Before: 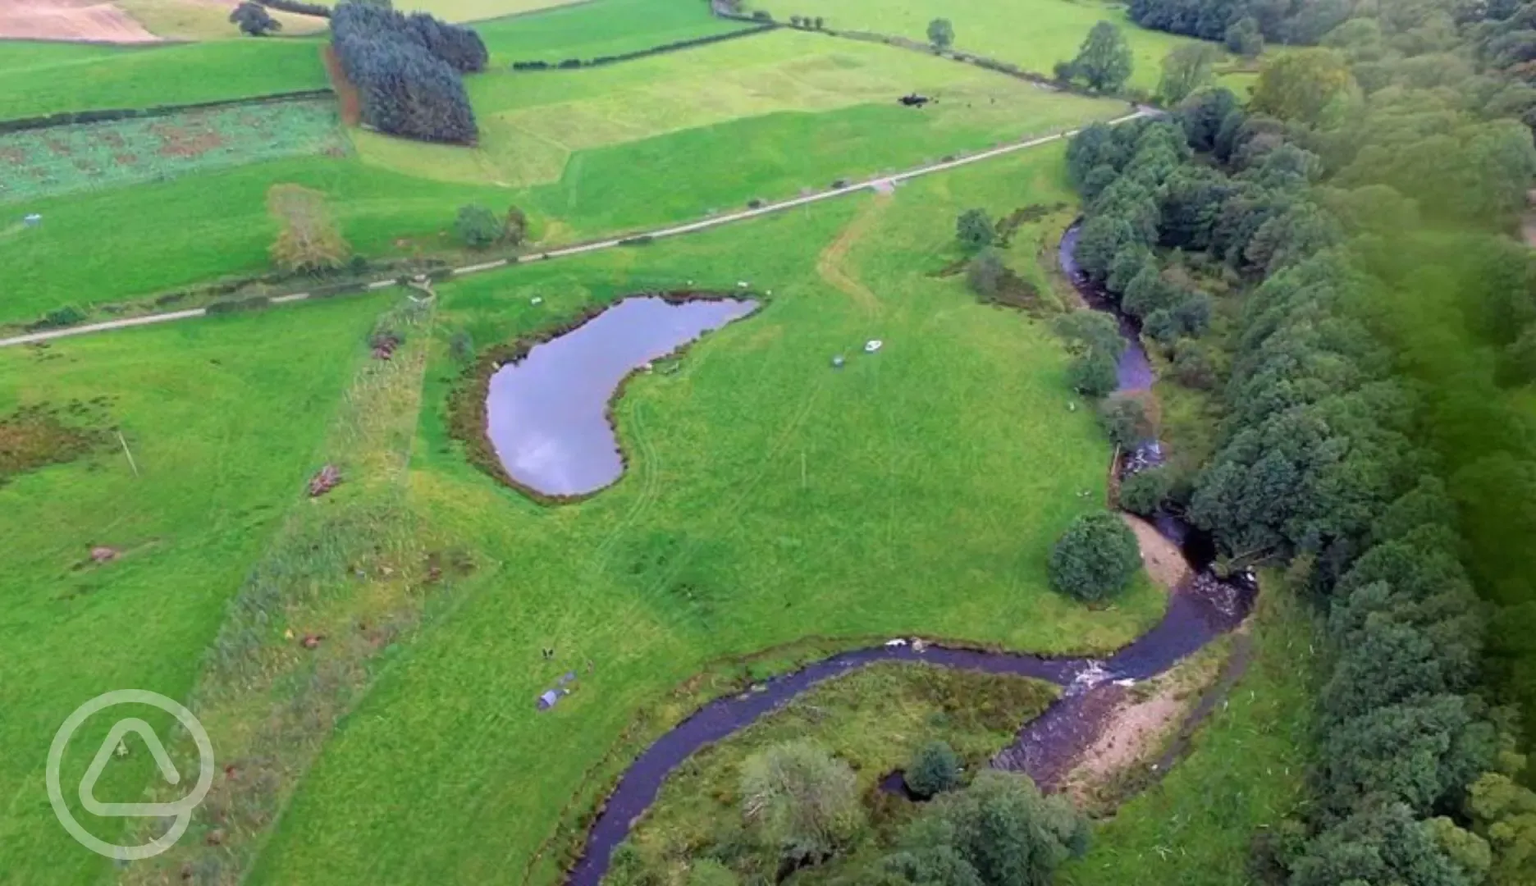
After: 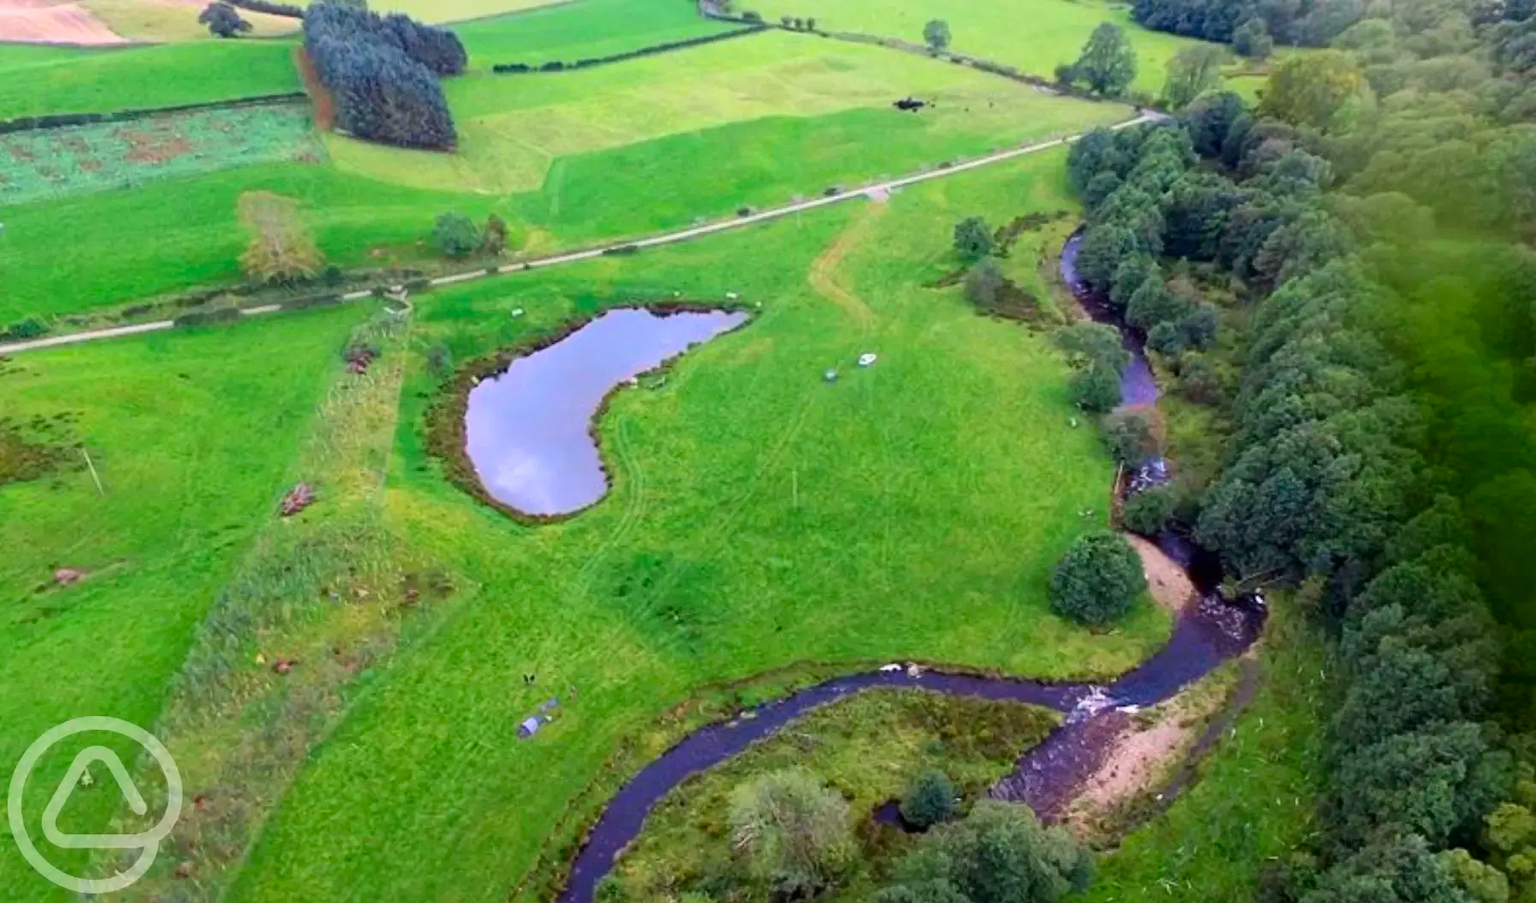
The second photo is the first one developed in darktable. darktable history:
contrast brightness saturation: contrast 0.184, saturation 0.306
crop and rotate: left 2.513%, right 1.21%, bottom 1.801%
